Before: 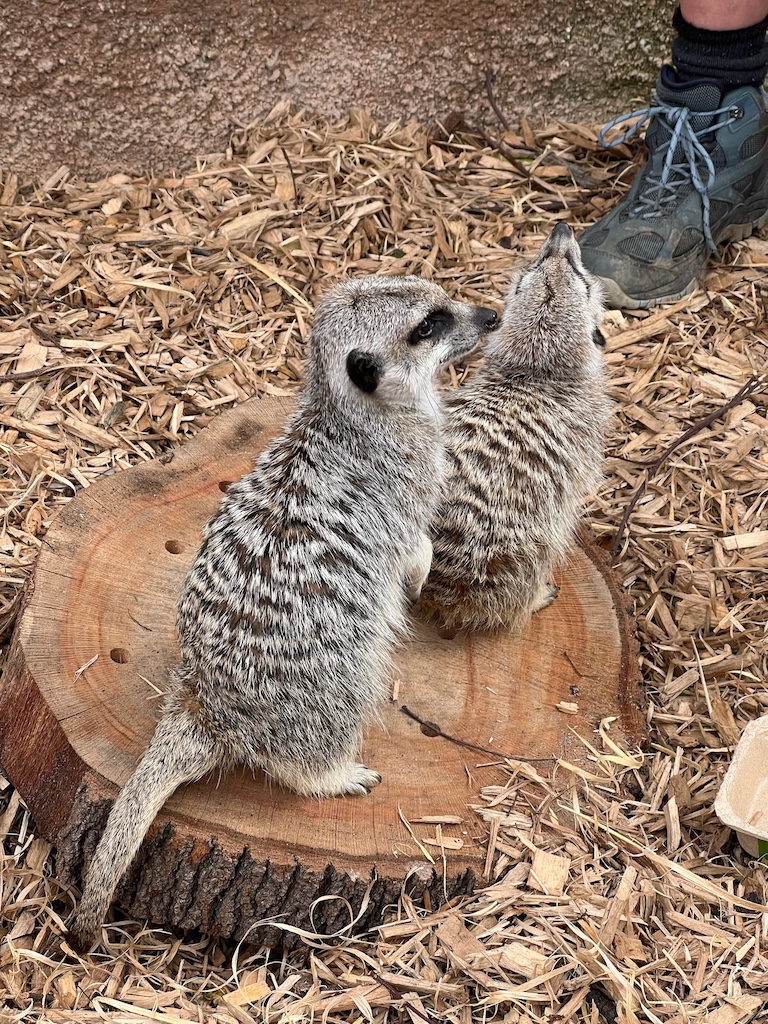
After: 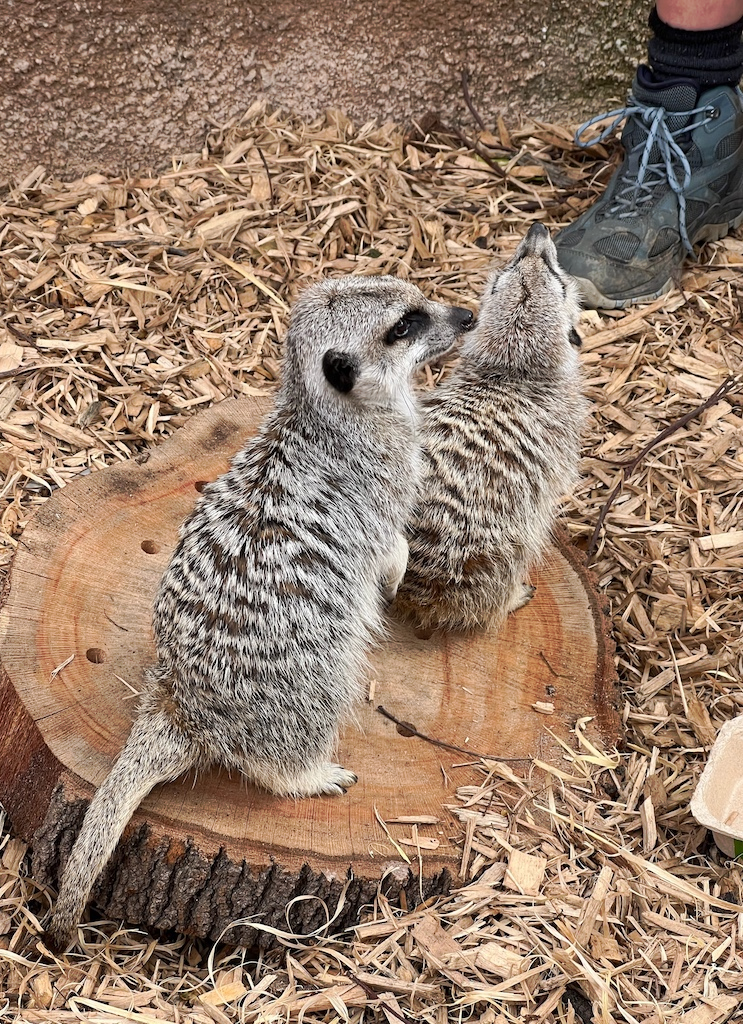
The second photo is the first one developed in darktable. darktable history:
tone curve: curves: ch0 [(0, 0) (0.003, 0.003) (0.011, 0.011) (0.025, 0.025) (0.044, 0.044) (0.069, 0.069) (0.1, 0.099) (0.136, 0.135) (0.177, 0.177) (0.224, 0.224) (0.277, 0.276) (0.335, 0.334) (0.399, 0.398) (0.468, 0.467) (0.543, 0.565) (0.623, 0.641) (0.709, 0.723) (0.801, 0.81) (0.898, 0.902) (1, 1)], preserve colors none
crop and rotate: left 3.238%
